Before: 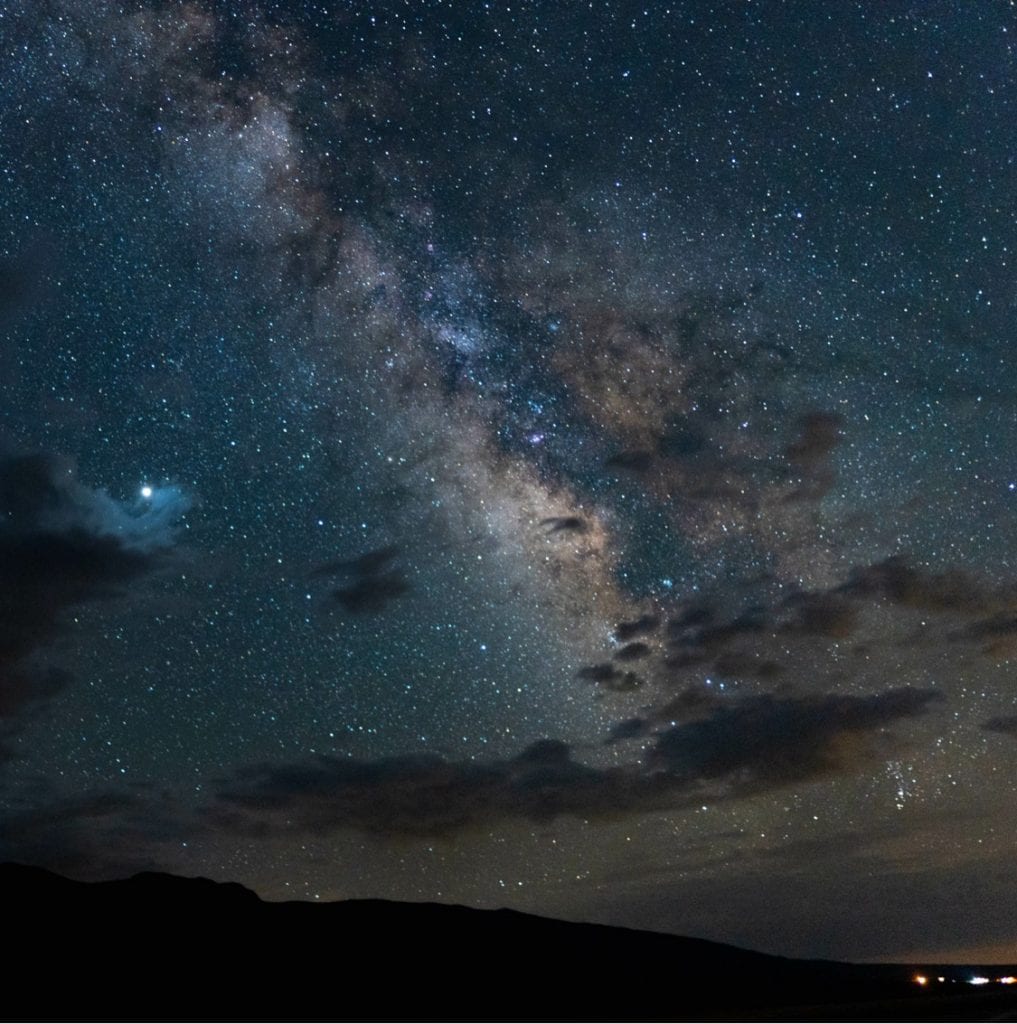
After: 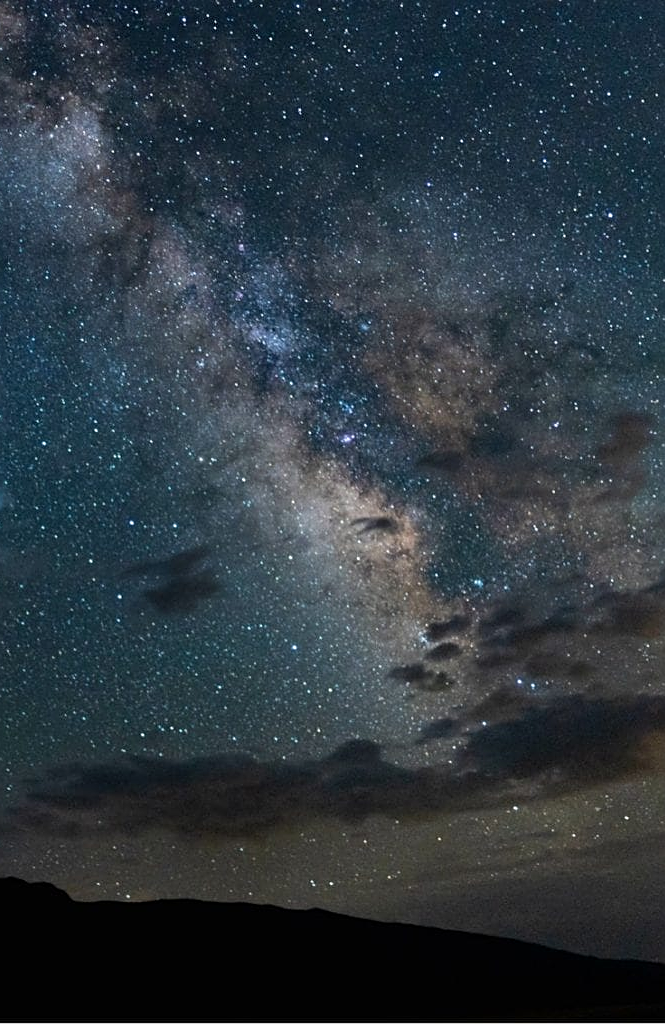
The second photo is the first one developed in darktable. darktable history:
shadows and highlights: shadows 29.45, highlights -29.27, low approximation 0.01, soften with gaussian
sharpen: amount 0.496
crop and rotate: left 18.598%, right 15.93%
